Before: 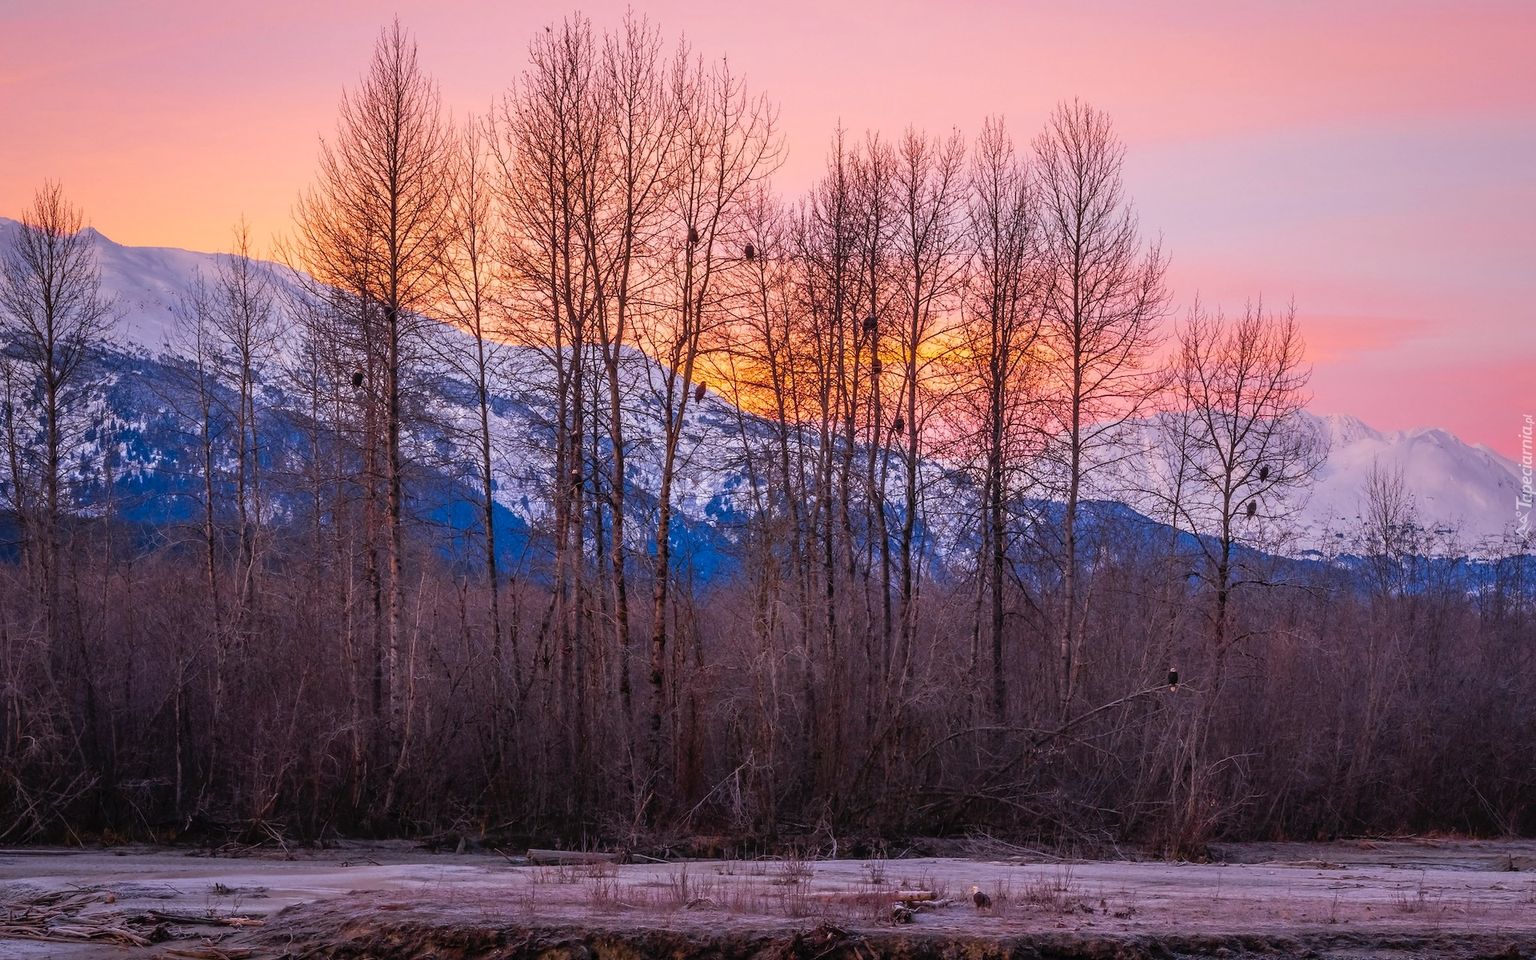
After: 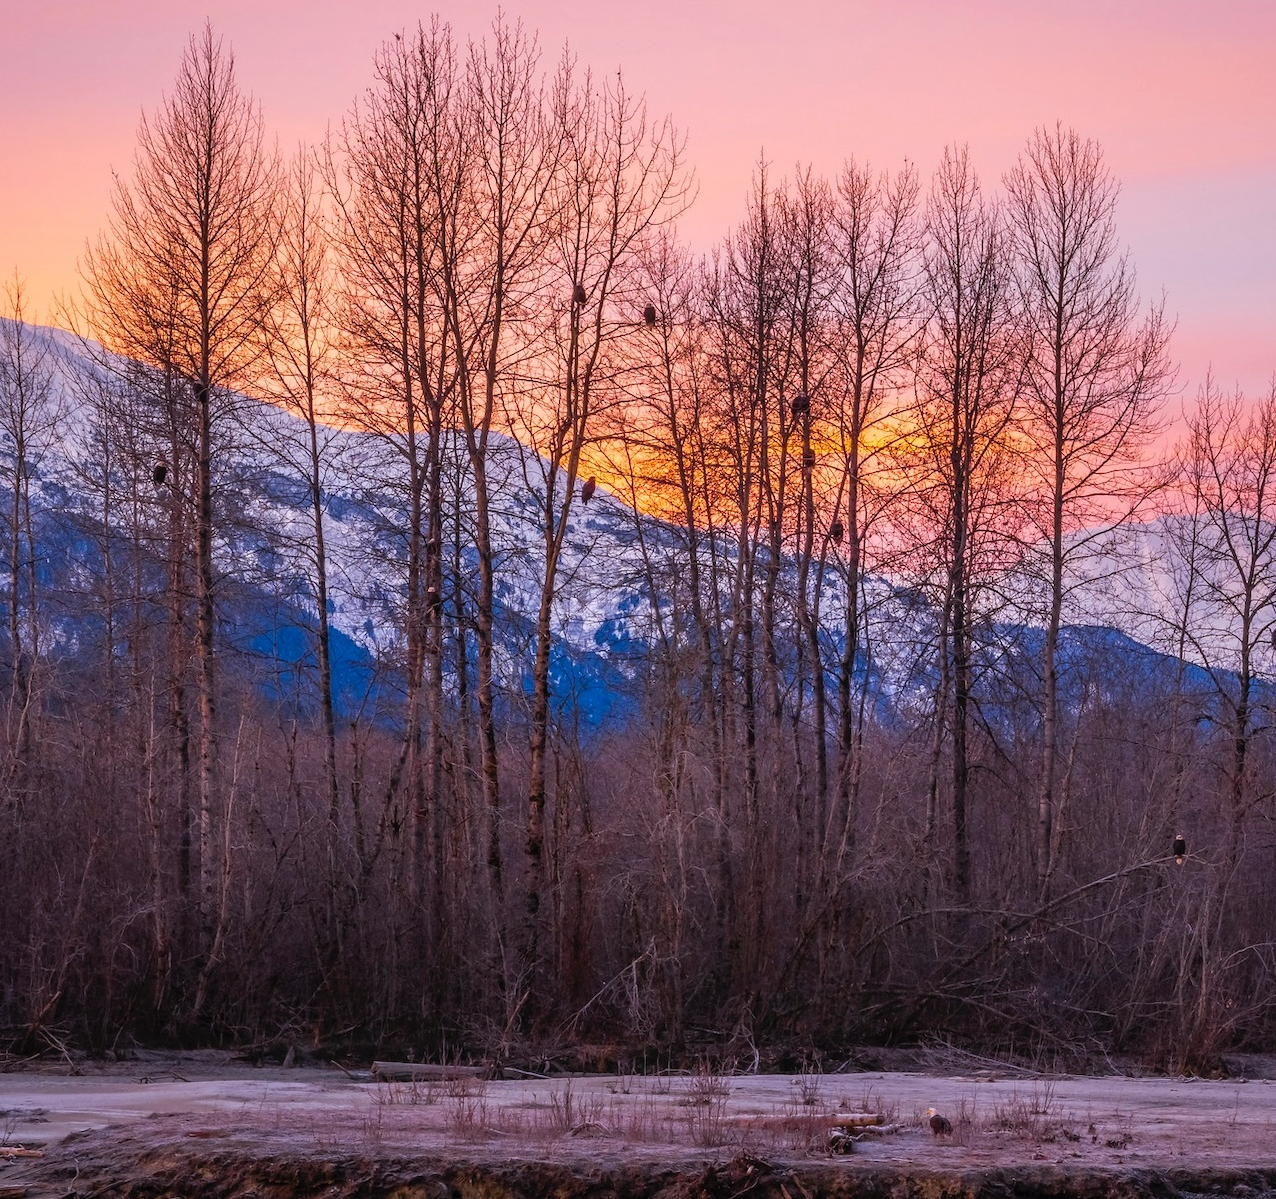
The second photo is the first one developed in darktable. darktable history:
crop and rotate: left 14.972%, right 18.559%
